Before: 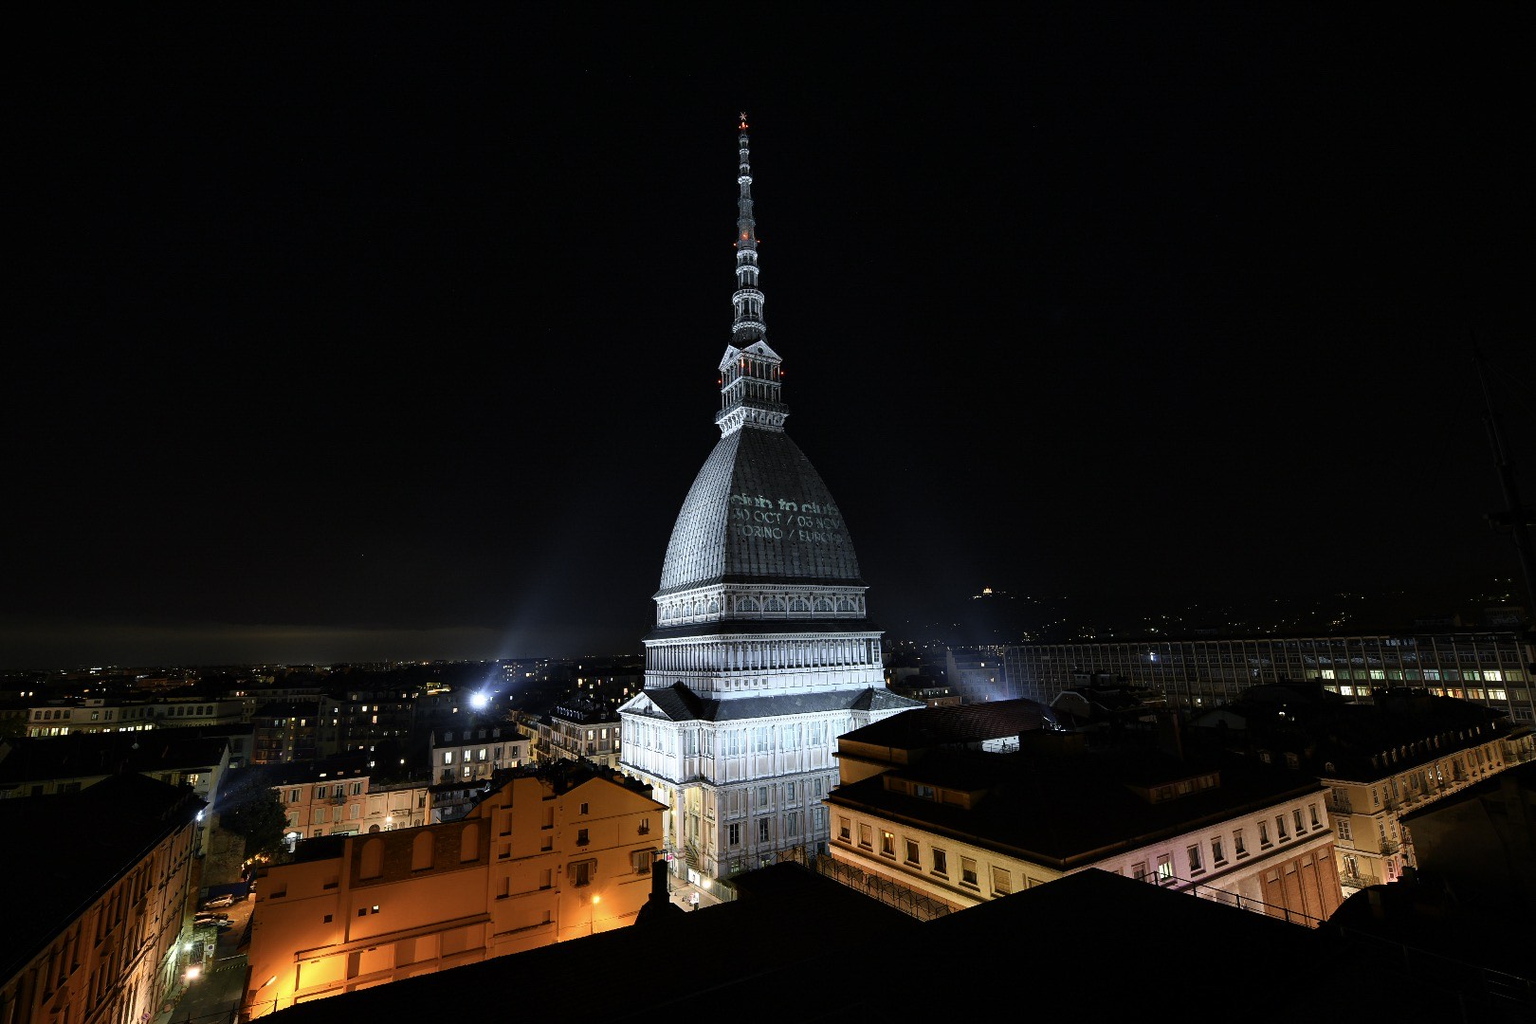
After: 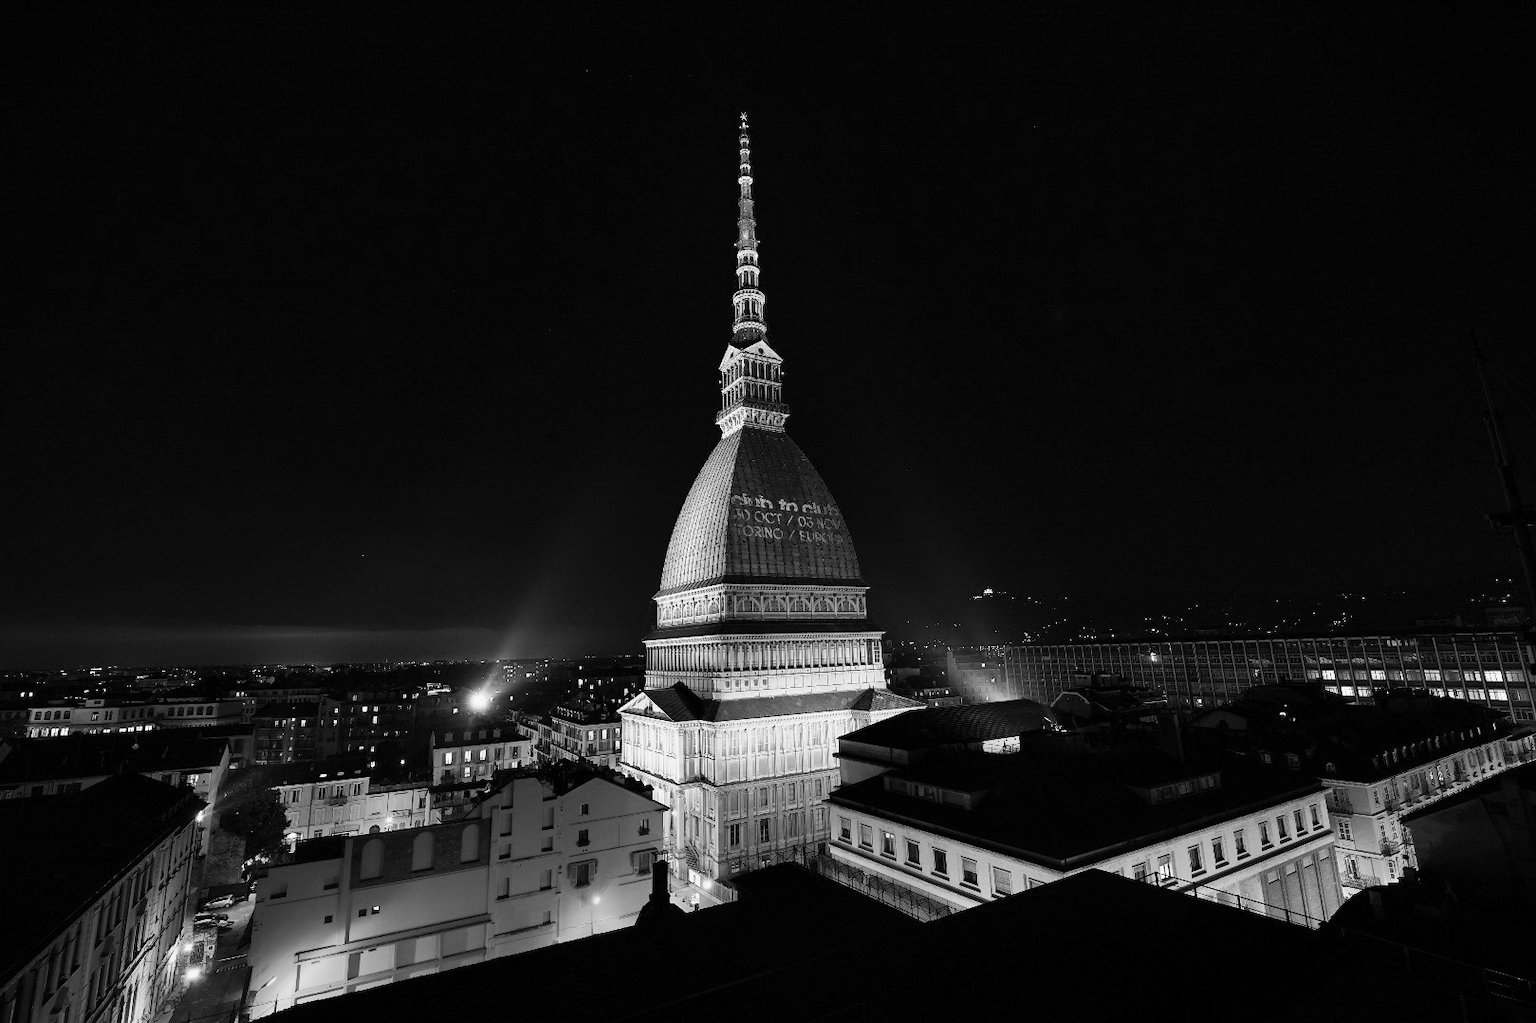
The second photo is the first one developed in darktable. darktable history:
shadows and highlights: shadows 43.71, white point adjustment -1.46, soften with gaussian
color calibration: output gray [0.267, 0.423, 0.261, 0], illuminant same as pipeline (D50), adaptation none (bypass)
